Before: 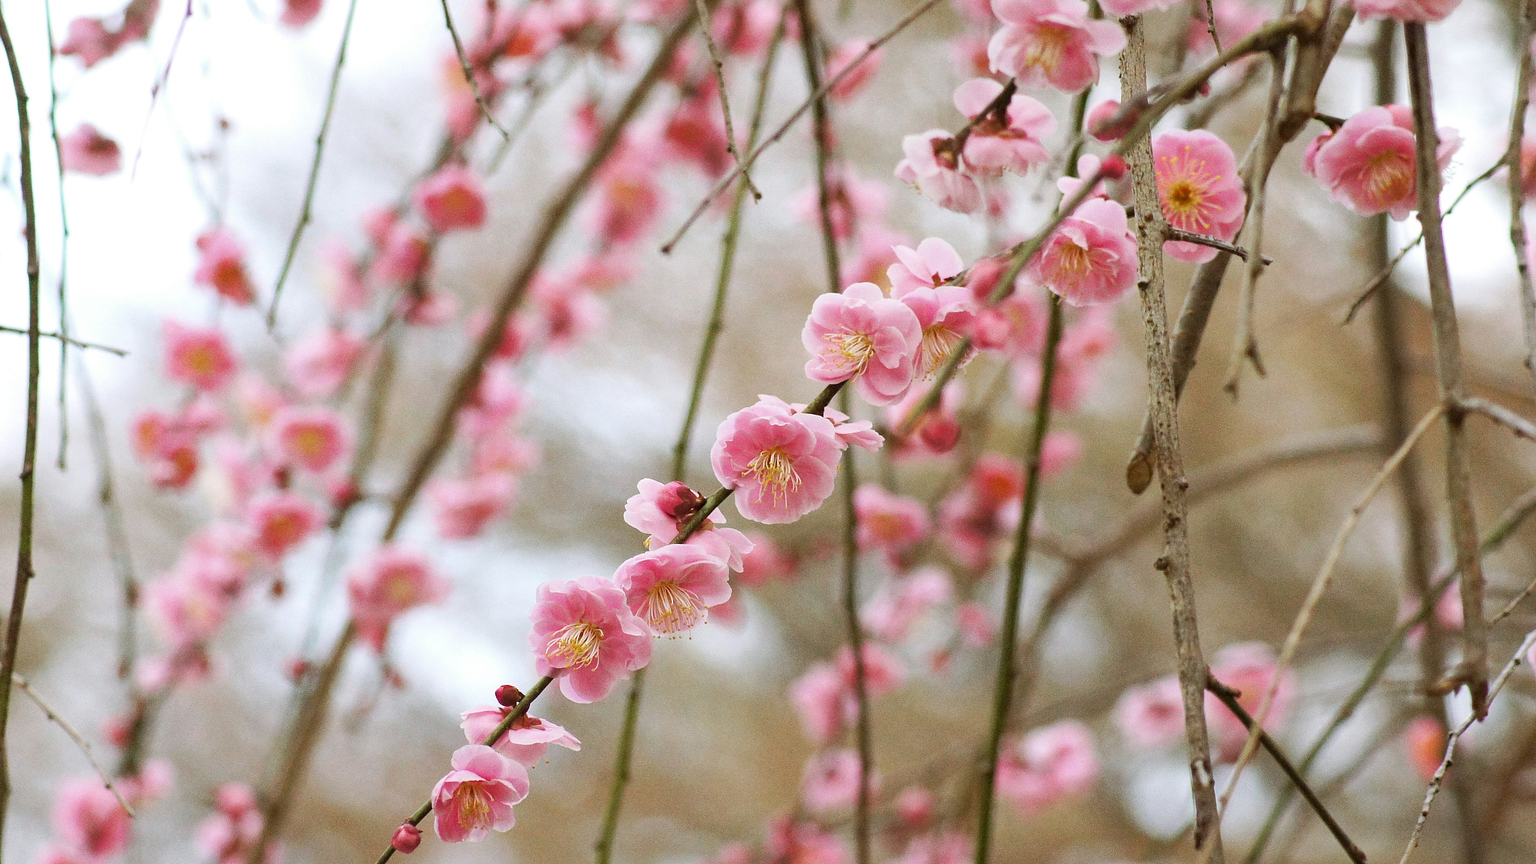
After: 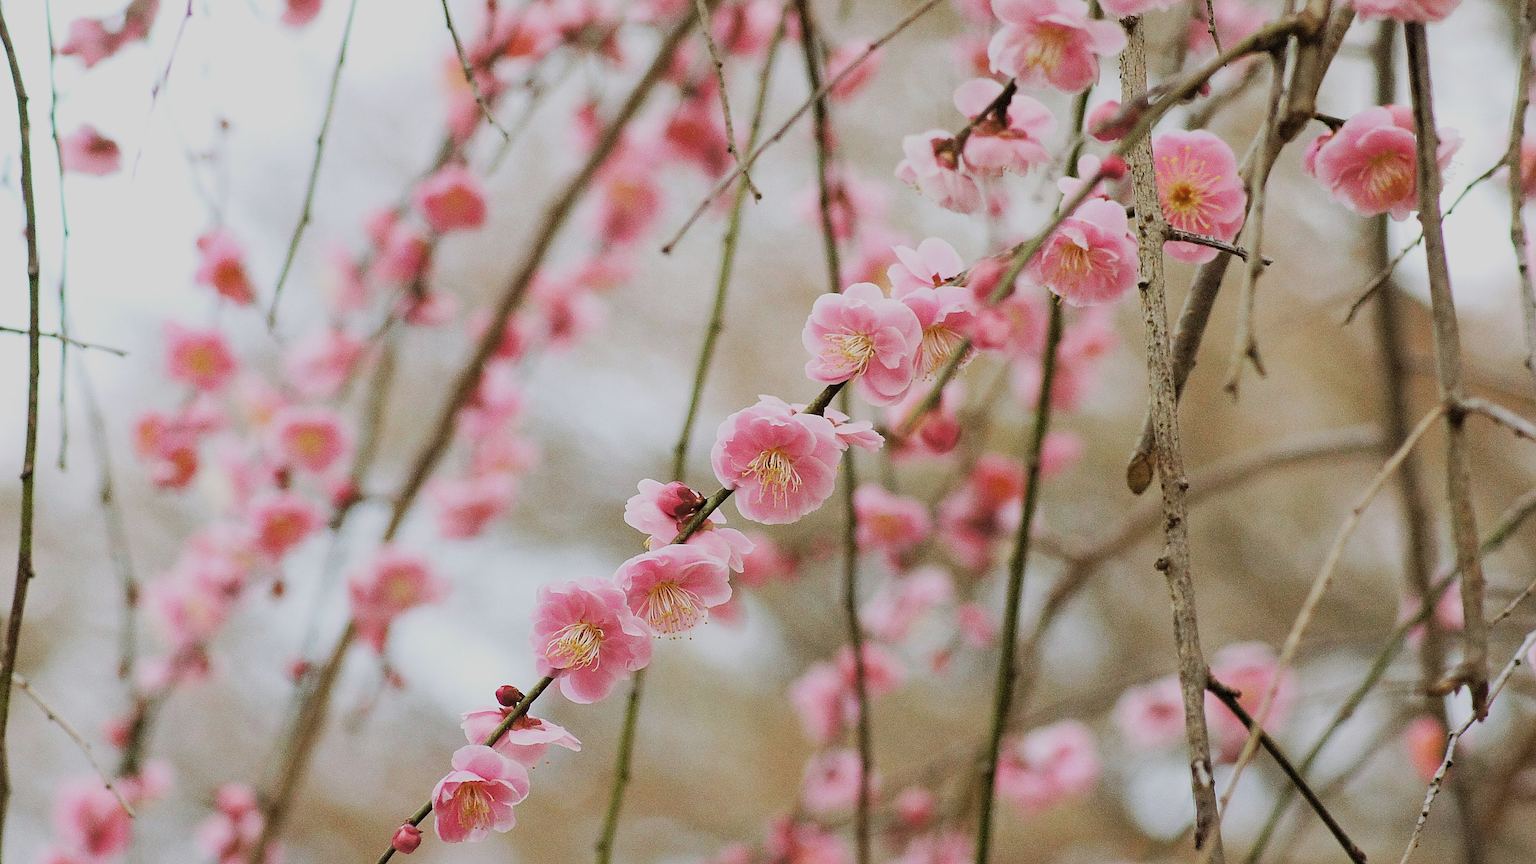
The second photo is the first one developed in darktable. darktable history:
sharpen: on, module defaults
filmic rgb: black relative exposure -7.65 EV, white relative exposure 4.56 EV, hardness 3.61, color science v4 (2020)
